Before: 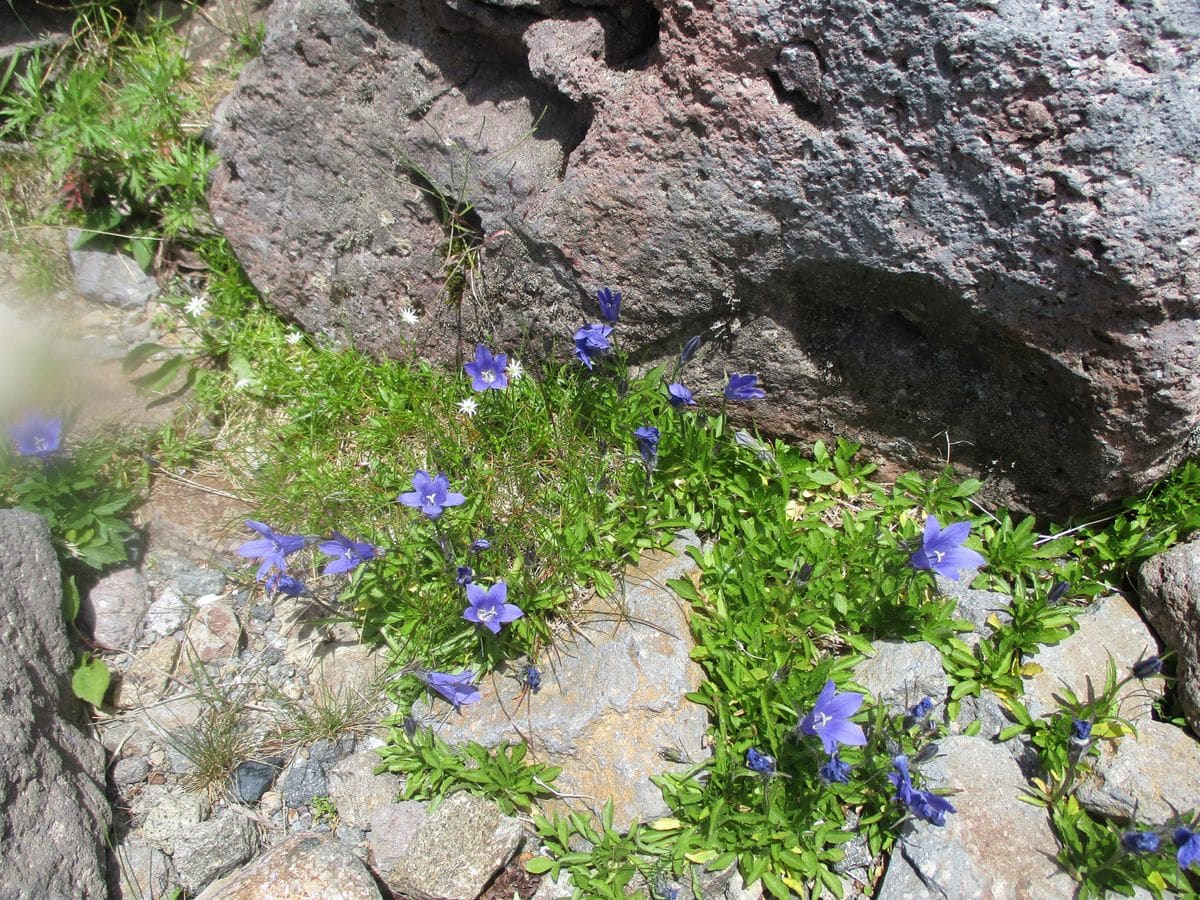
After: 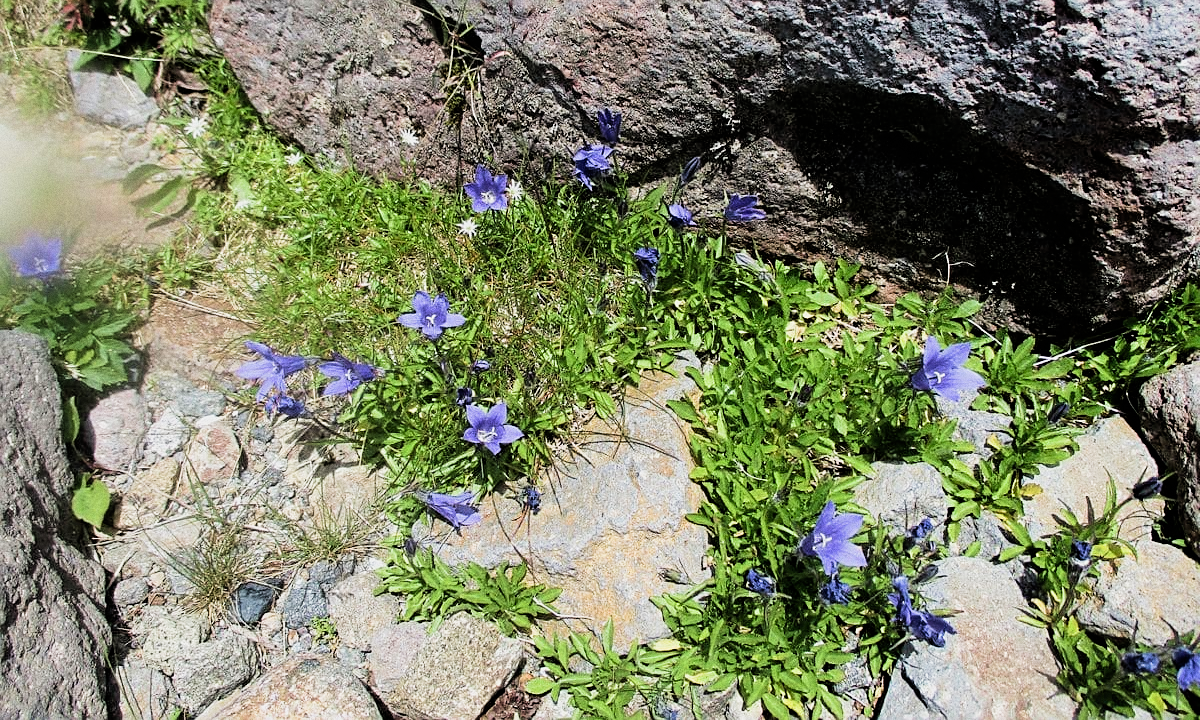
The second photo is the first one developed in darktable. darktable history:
crop and rotate: top 19.998%
grain: coarseness 0.09 ISO
velvia: on, module defaults
filmic rgb: black relative exposure -5 EV, white relative exposure 3.5 EV, hardness 3.19, contrast 1.4, highlights saturation mix -50%
sharpen: on, module defaults
